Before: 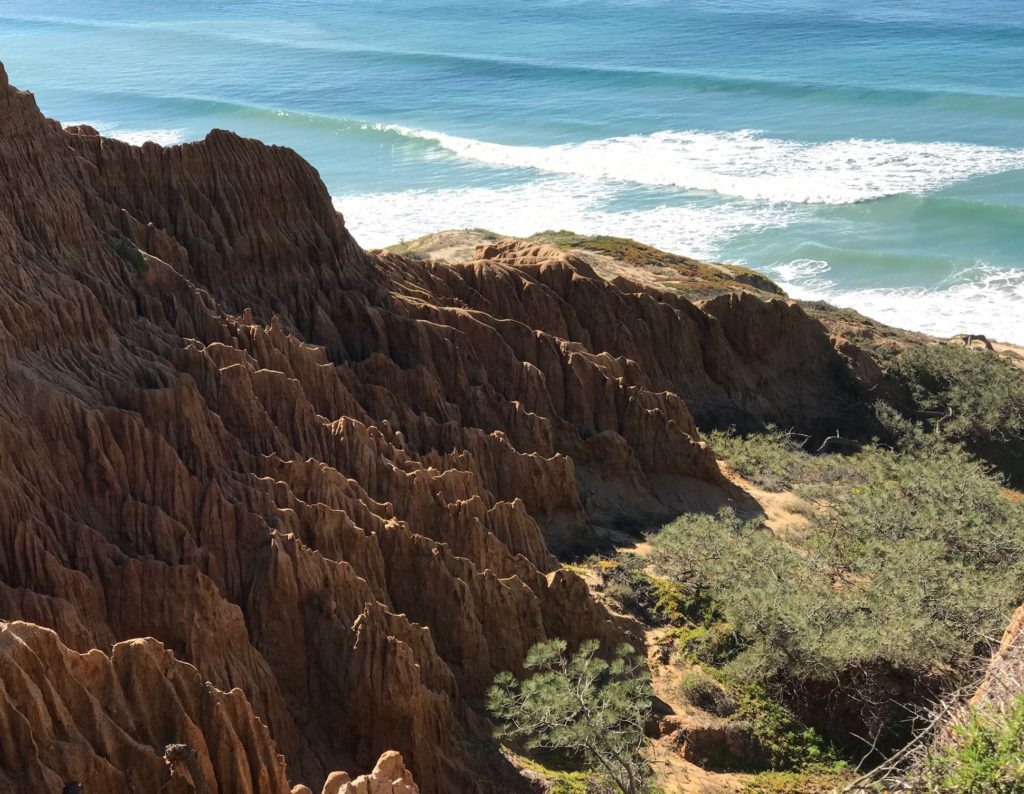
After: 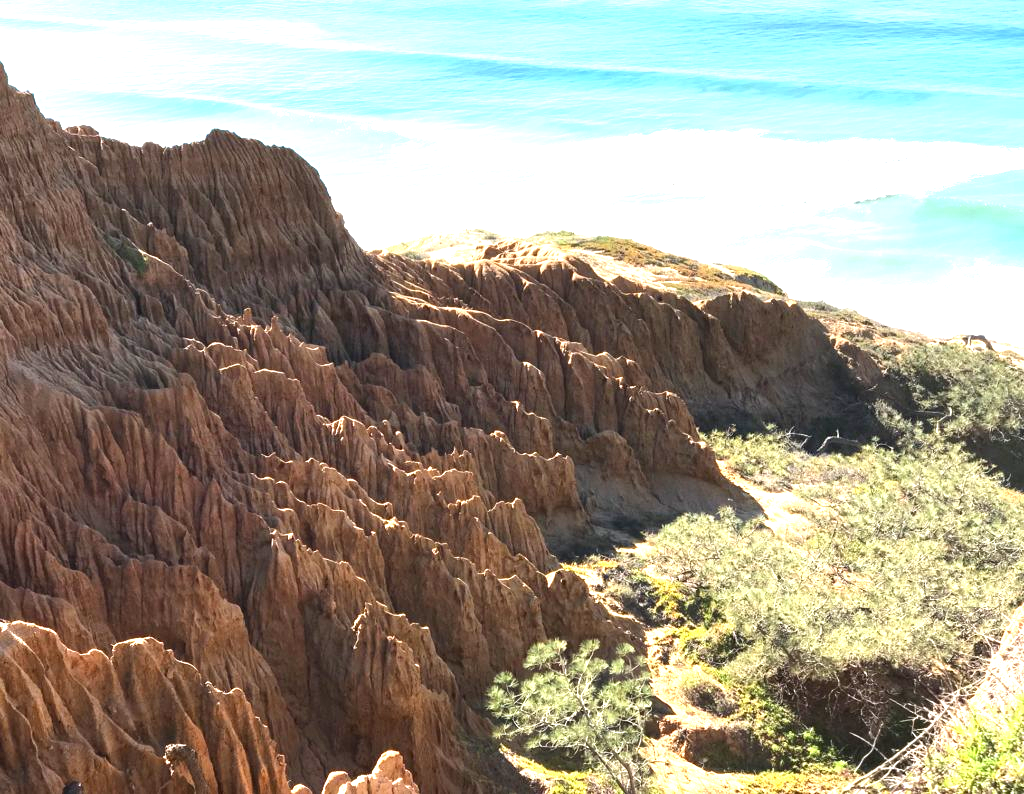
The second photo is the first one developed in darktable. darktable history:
tone equalizer: on, module defaults
exposure: black level correction 0, exposure 1.675 EV, compensate exposure bias true, compensate highlight preservation false
